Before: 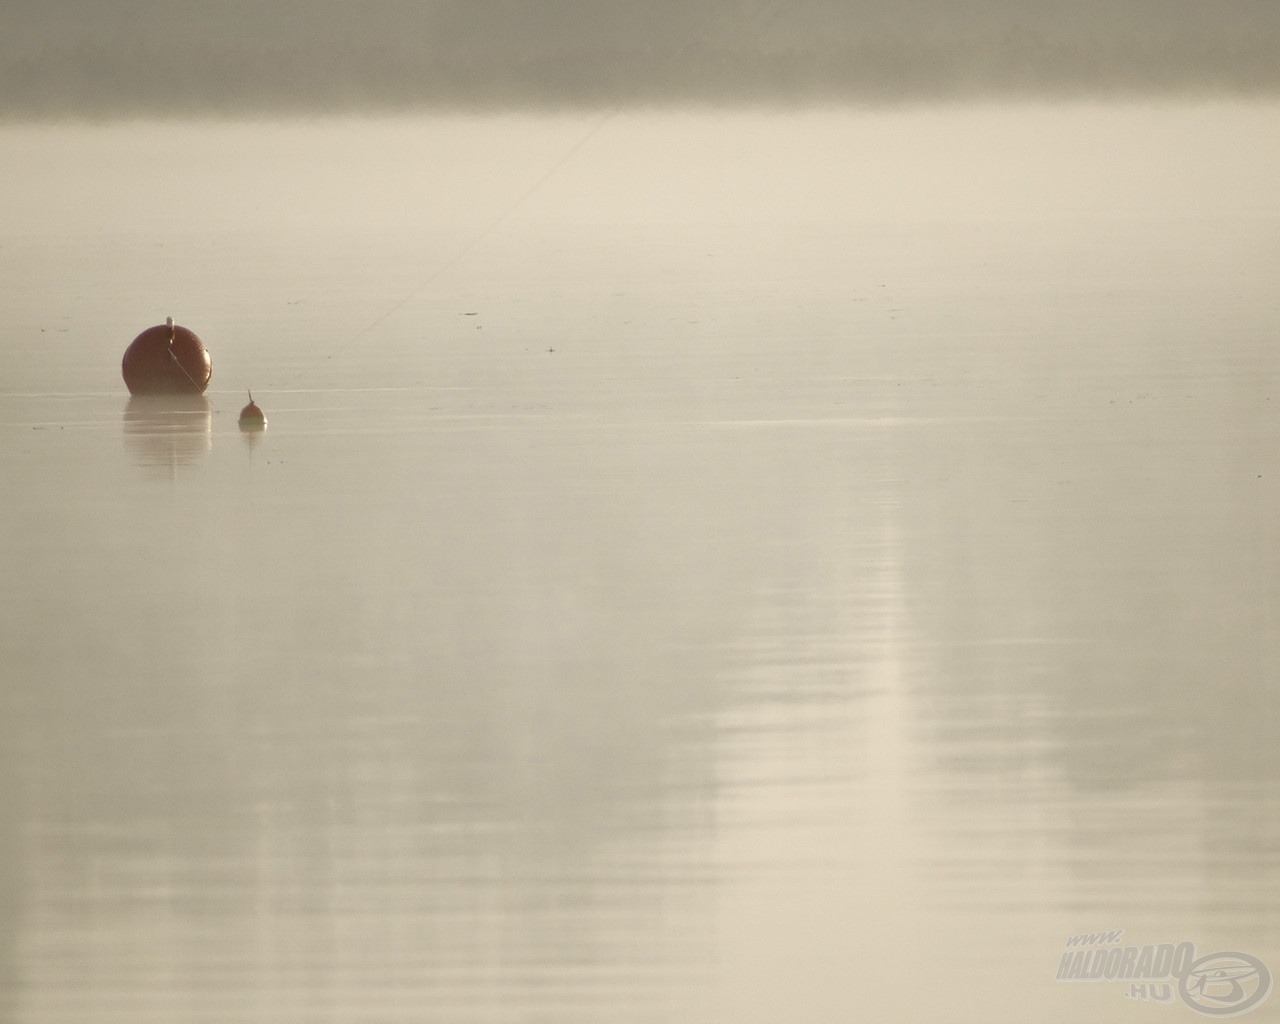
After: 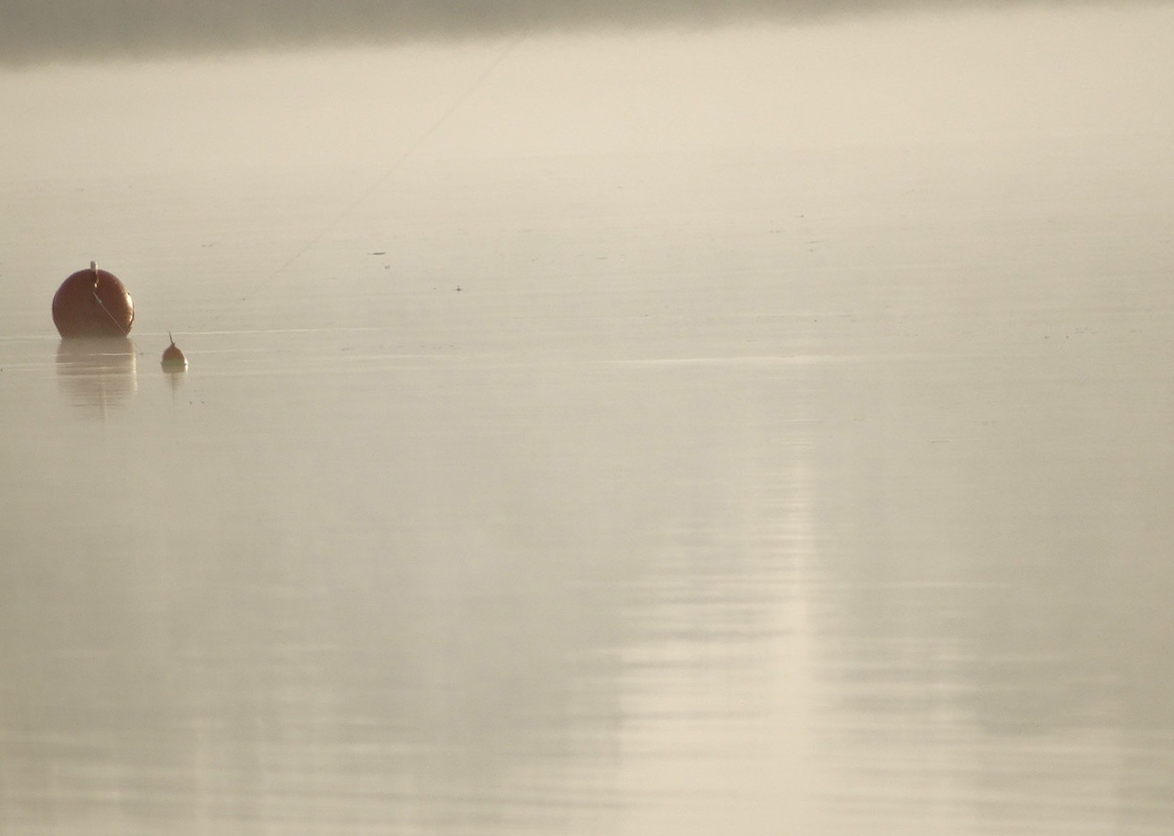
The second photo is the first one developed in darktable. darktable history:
base curve: curves: ch0 [(0, 0) (0.297, 0.298) (1, 1)], preserve colors none
rotate and perspective: rotation 0.062°, lens shift (vertical) 0.115, lens shift (horizontal) -0.133, crop left 0.047, crop right 0.94, crop top 0.061, crop bottom 0.94
exposure: exposure 0 EV, compensate highlight preservation false
crop: left 1.507%, top 6.147%, right 1.379%, bottom 6.637%
